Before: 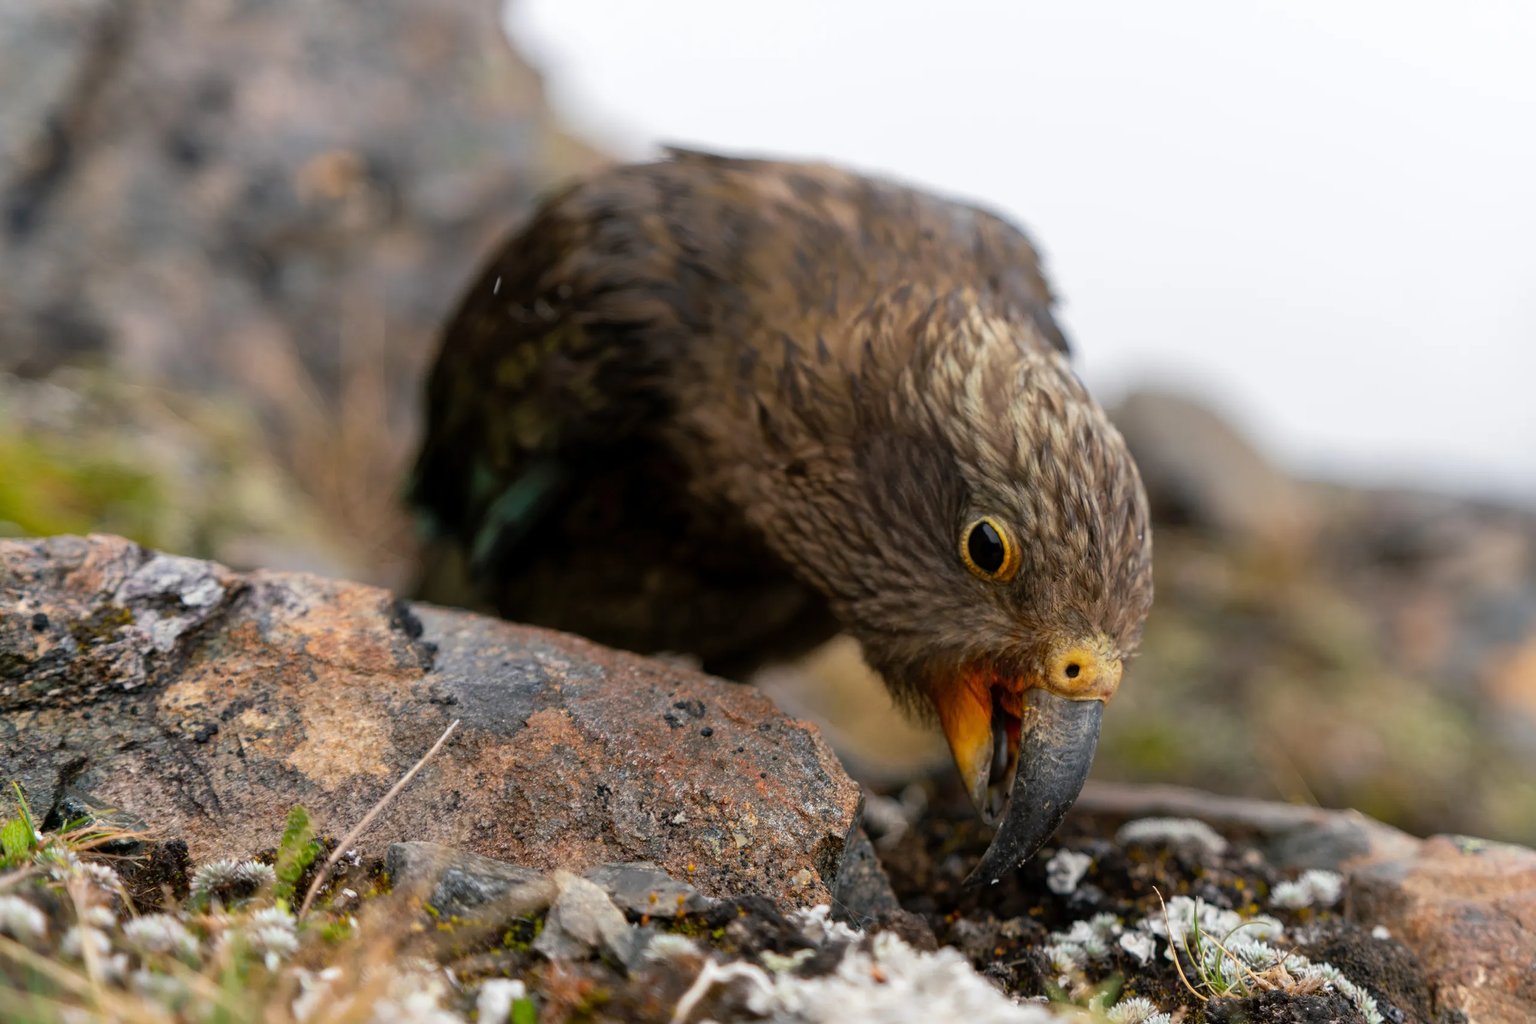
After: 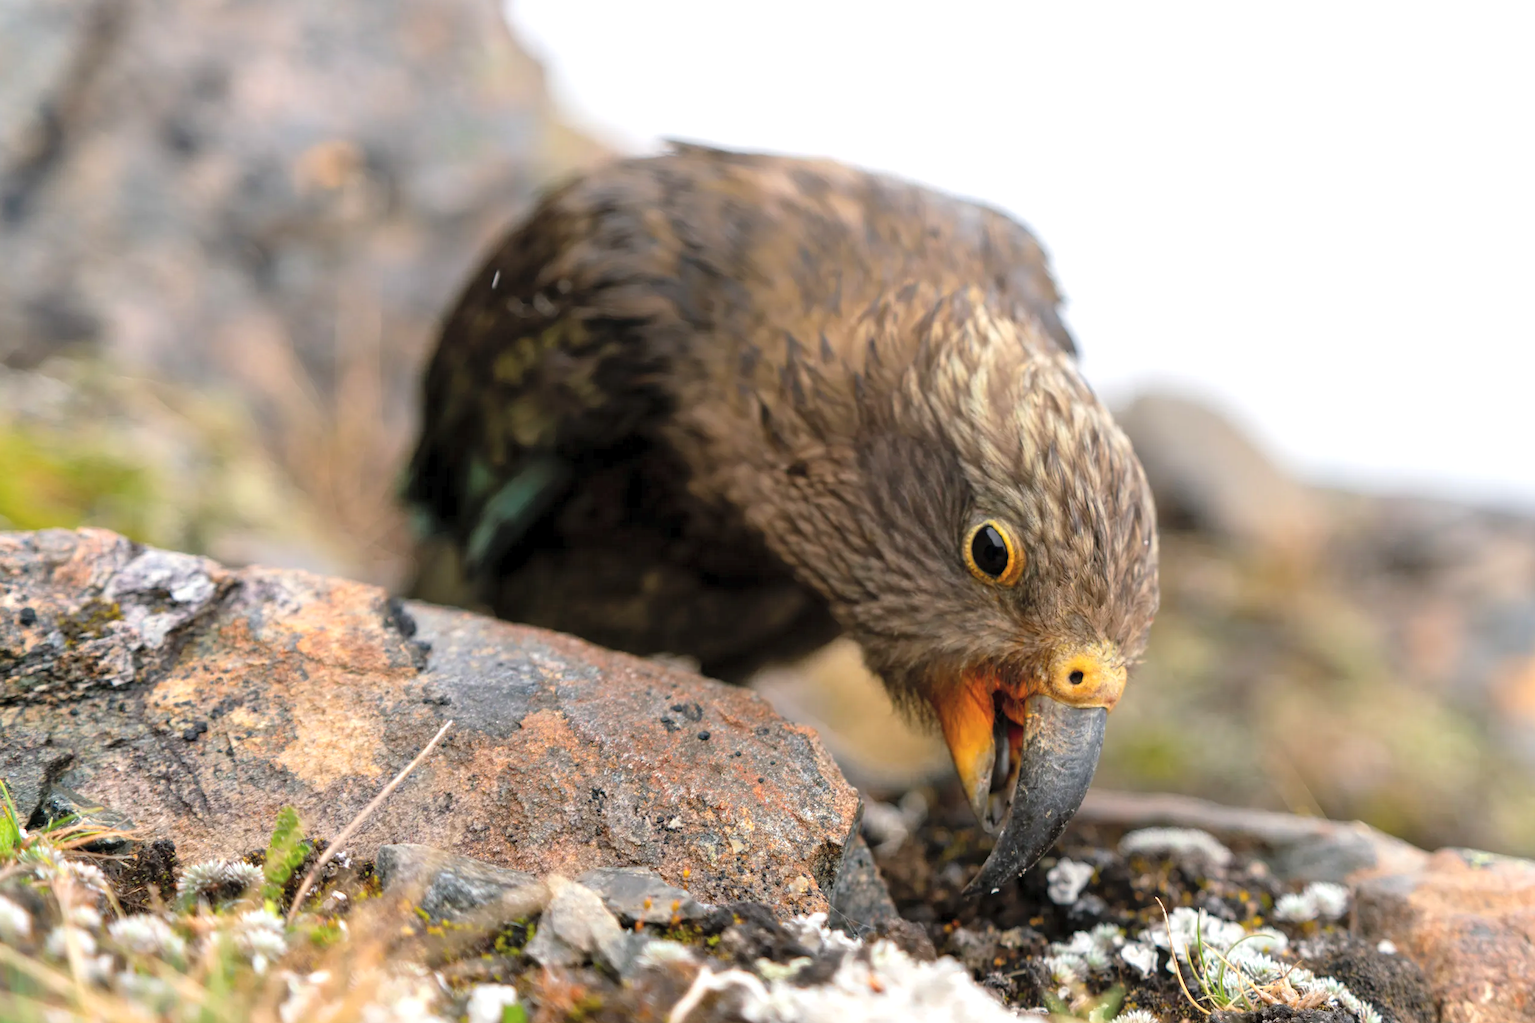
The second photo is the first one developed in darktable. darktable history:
exposure: exposure 0.558 EV, compensate highlight preservation false
crop and rotate: angle -0.617°
contrast brightness saturation: brightness 0.146
